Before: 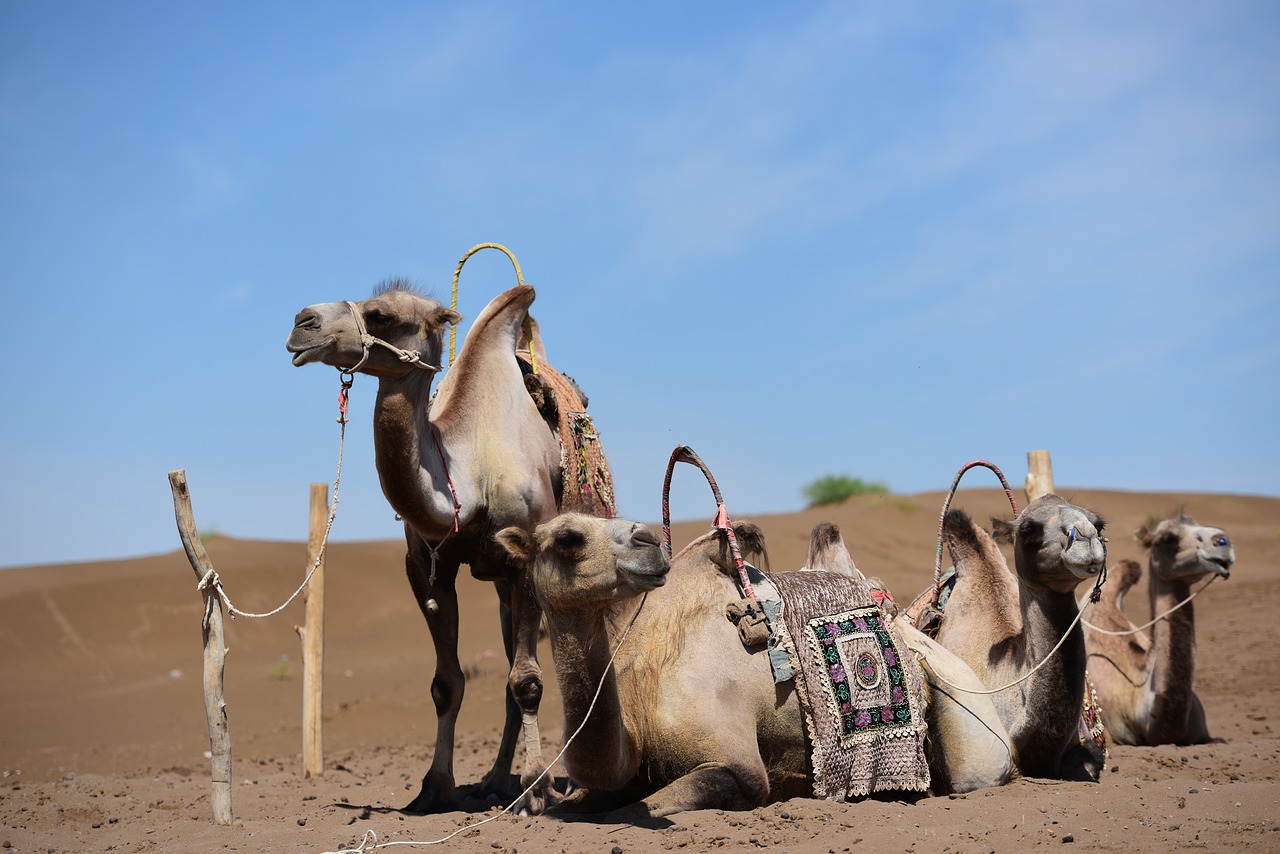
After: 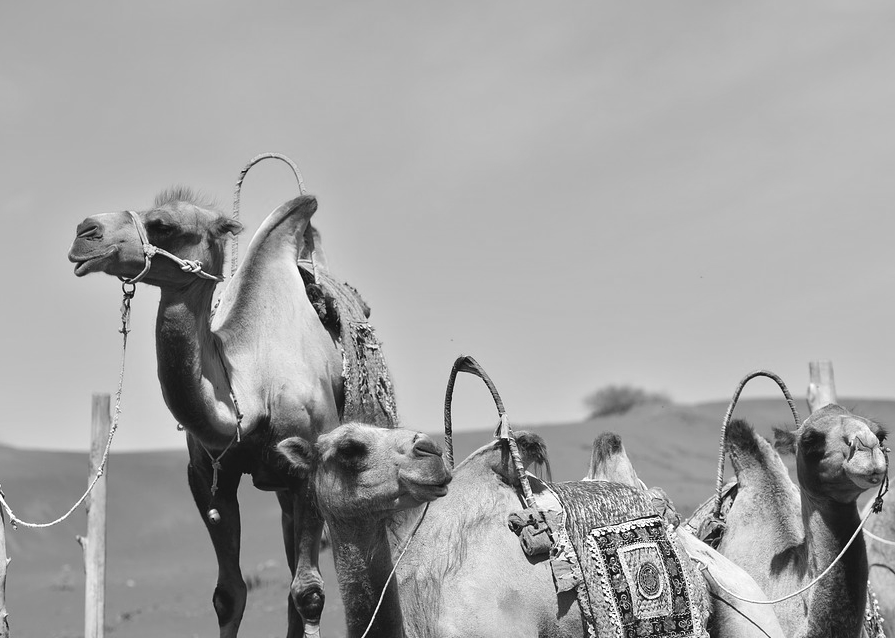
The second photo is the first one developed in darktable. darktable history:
crop and rotate: left 17.046%, top 10.659%, right 12.989%, bottom 14.553%
contrast brightness saturation: contrast -0.1, saturation -0.1
white balance: red 0.766, blue 1.537
monochrome: a -71.75, b 75.82
exposure: black level correction 0, exposure 0.95 EV, compensate exposure bias true, compensate highlight preservation false
